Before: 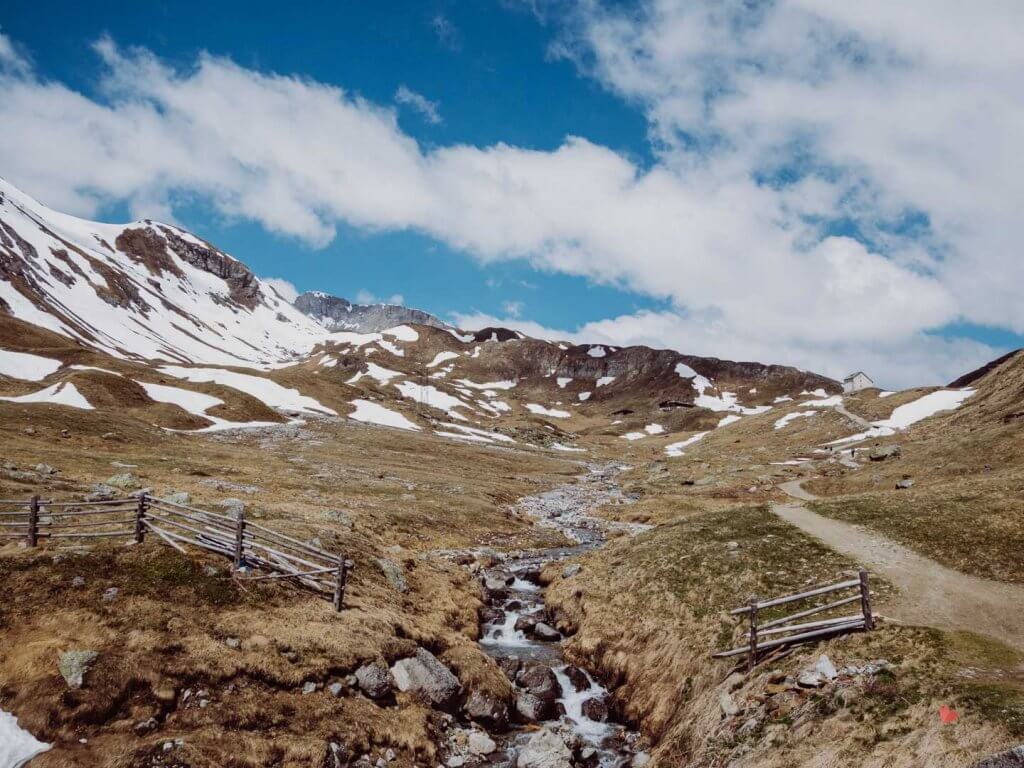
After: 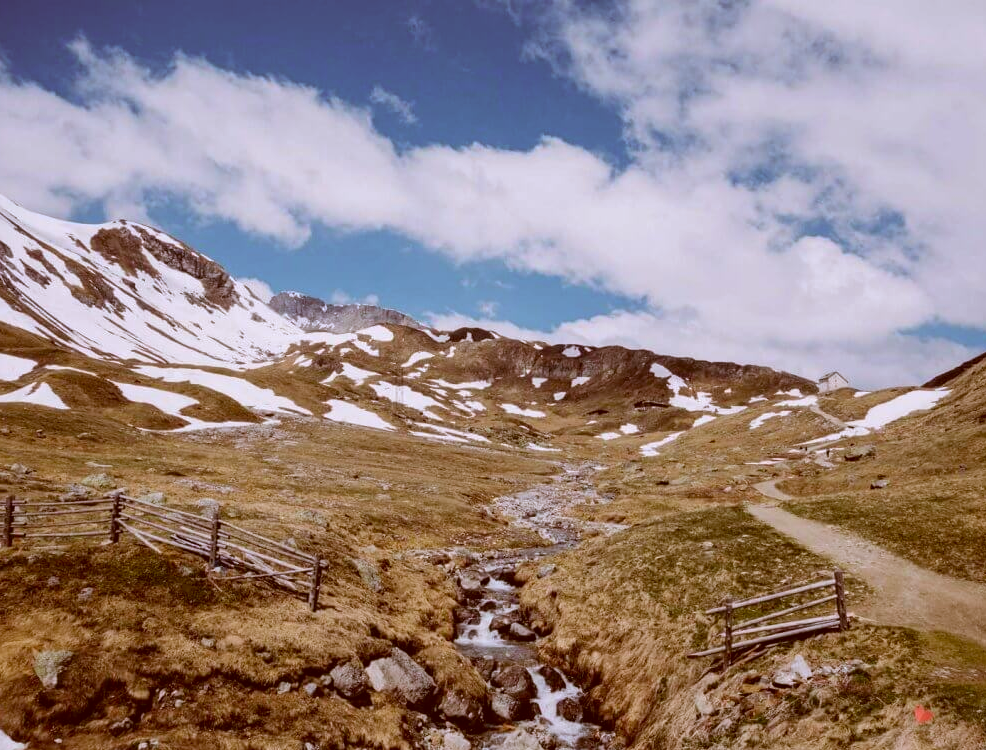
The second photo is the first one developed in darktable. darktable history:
white balance: red 1.042, blue 1.17
color correction: highlights a* -5.94, highlights b* 9.48, shadows a* 10.12, shadows b* 23.94
crop and rotate: left 2.536%, right 1.107%, bottom 2.246%
